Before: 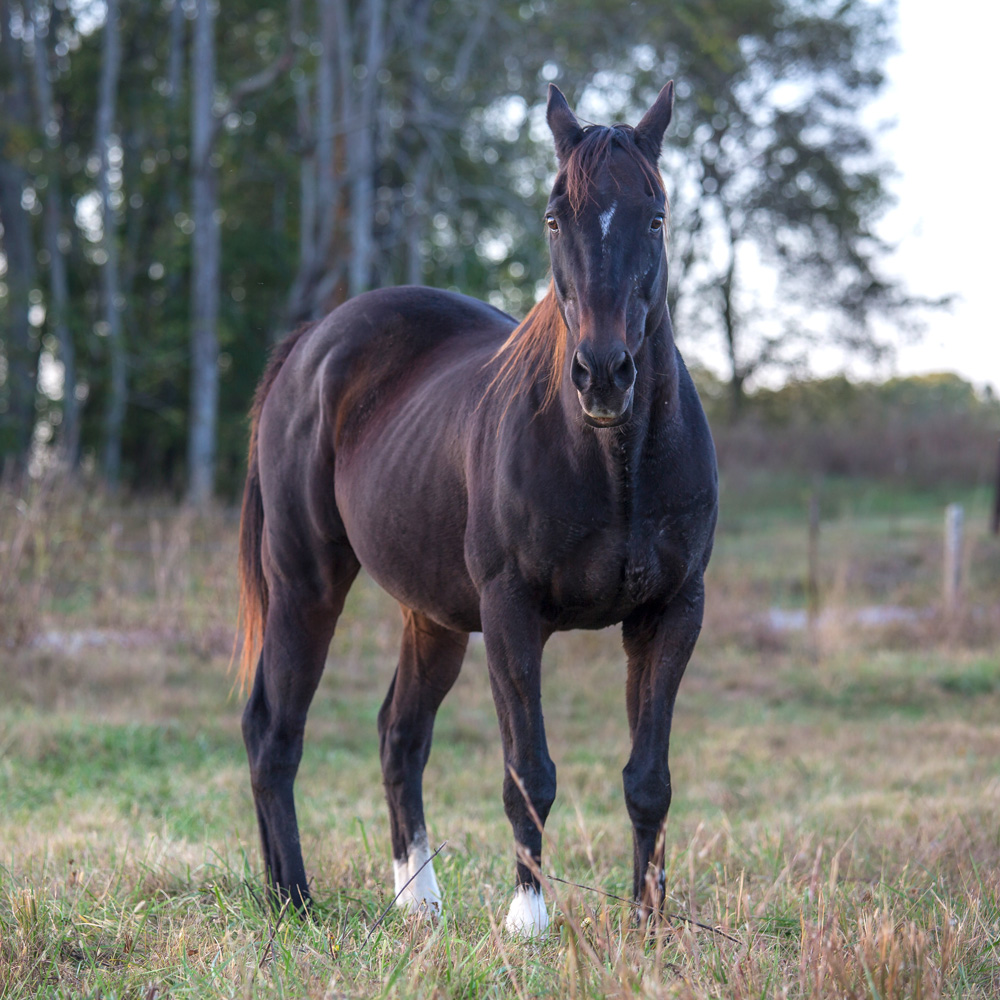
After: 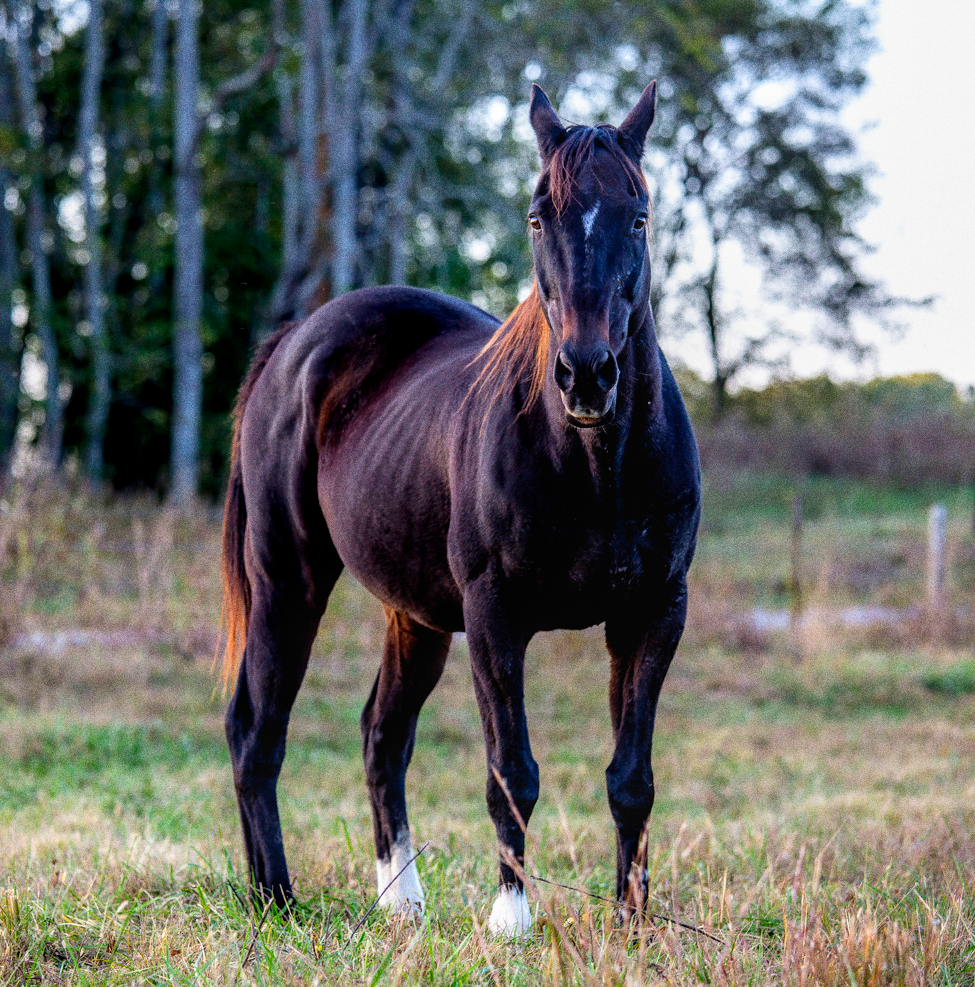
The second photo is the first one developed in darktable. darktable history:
filmic rgb: black relative exposure -6.3 EV, white relative exposure 2.8 EV, threshold 3 EV, target black luminance 0%, hardness 4.6, latitude 67.35%, contrast 1.292, shadows ↔ highlights balance -3.5%, preserve chrominance no, color science v4 (2020), contrast in shadows soft, enable highlight reconstruction true
rgb curve: curves: ch0 [(0, 0) (0.136, 0.078) (0.262, 0.245) (0.414, 0.42) (1, 1)], compensate middle gray true, preserve colors basic power
crop and rotate: left 1.774%, right 0.633%, bottom 1.28%
local contrast: detail 117%
color balance: output saturation 120%
grain: coarseness 0.09 ISO, strength 40%
